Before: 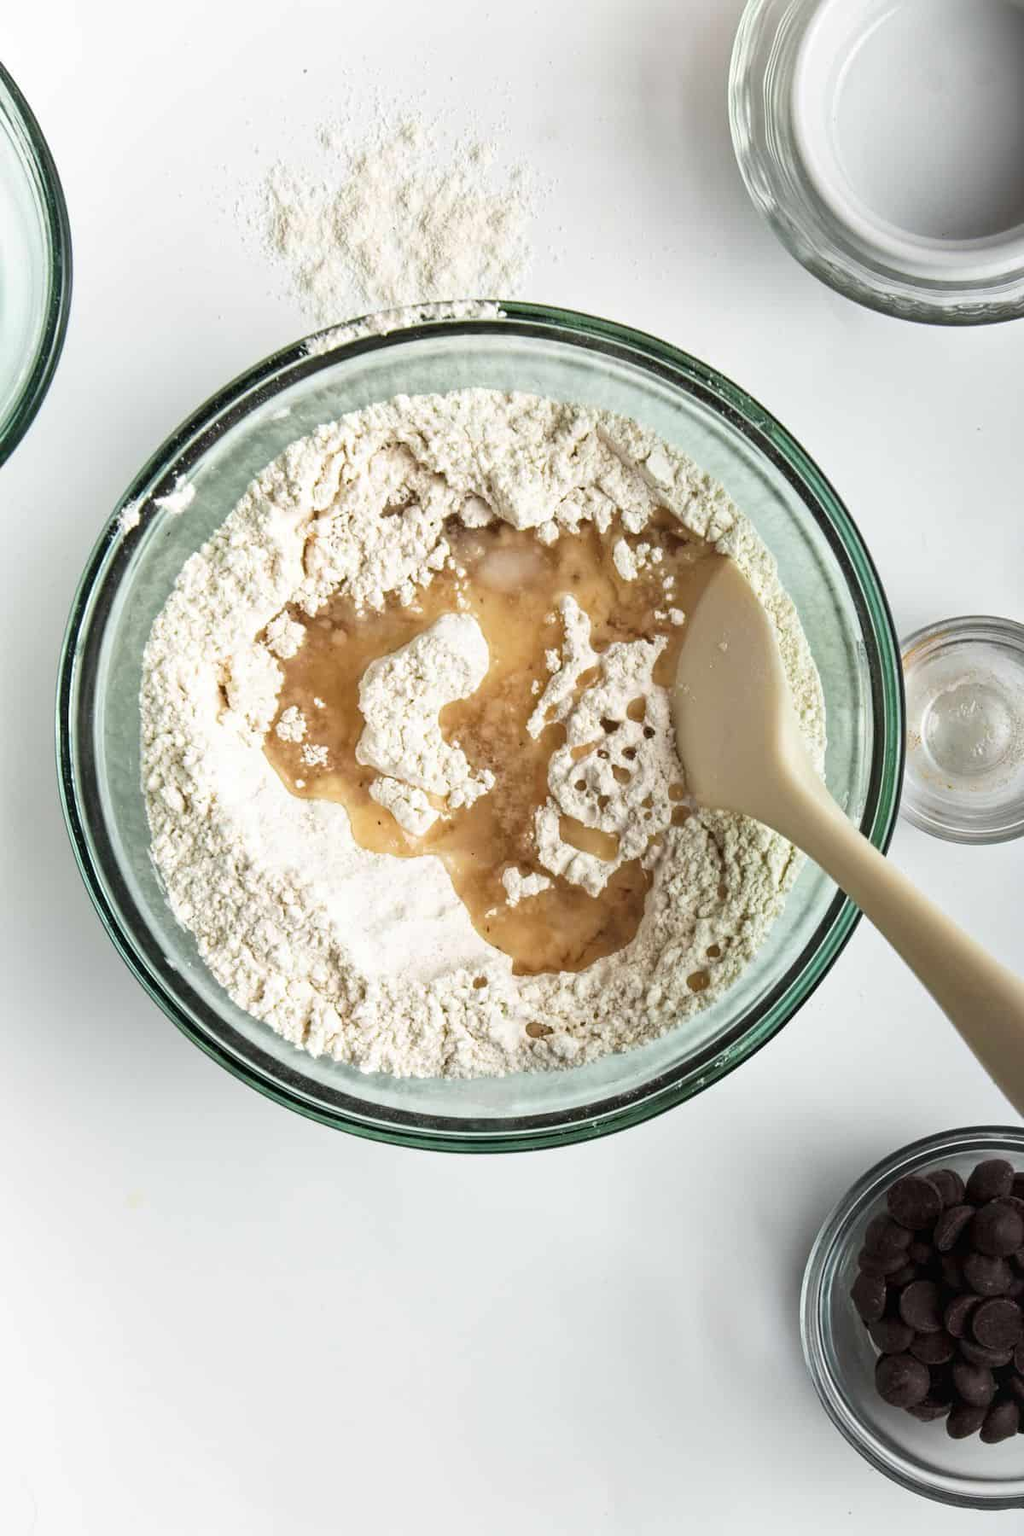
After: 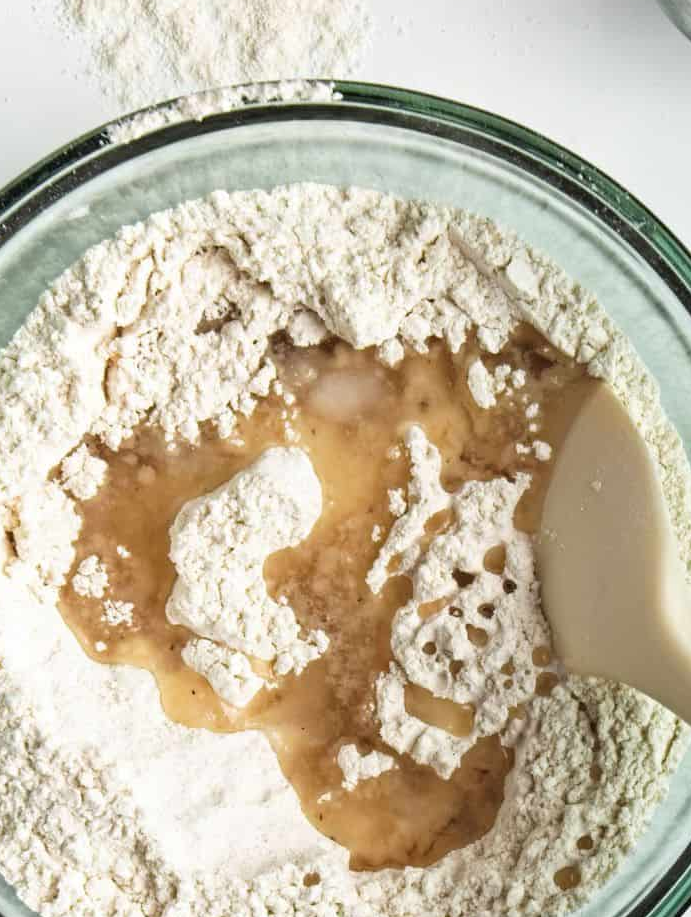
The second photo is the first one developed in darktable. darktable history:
crop: left 20.944%, top 15.132%, right 21.441%, bottom 33.885%
